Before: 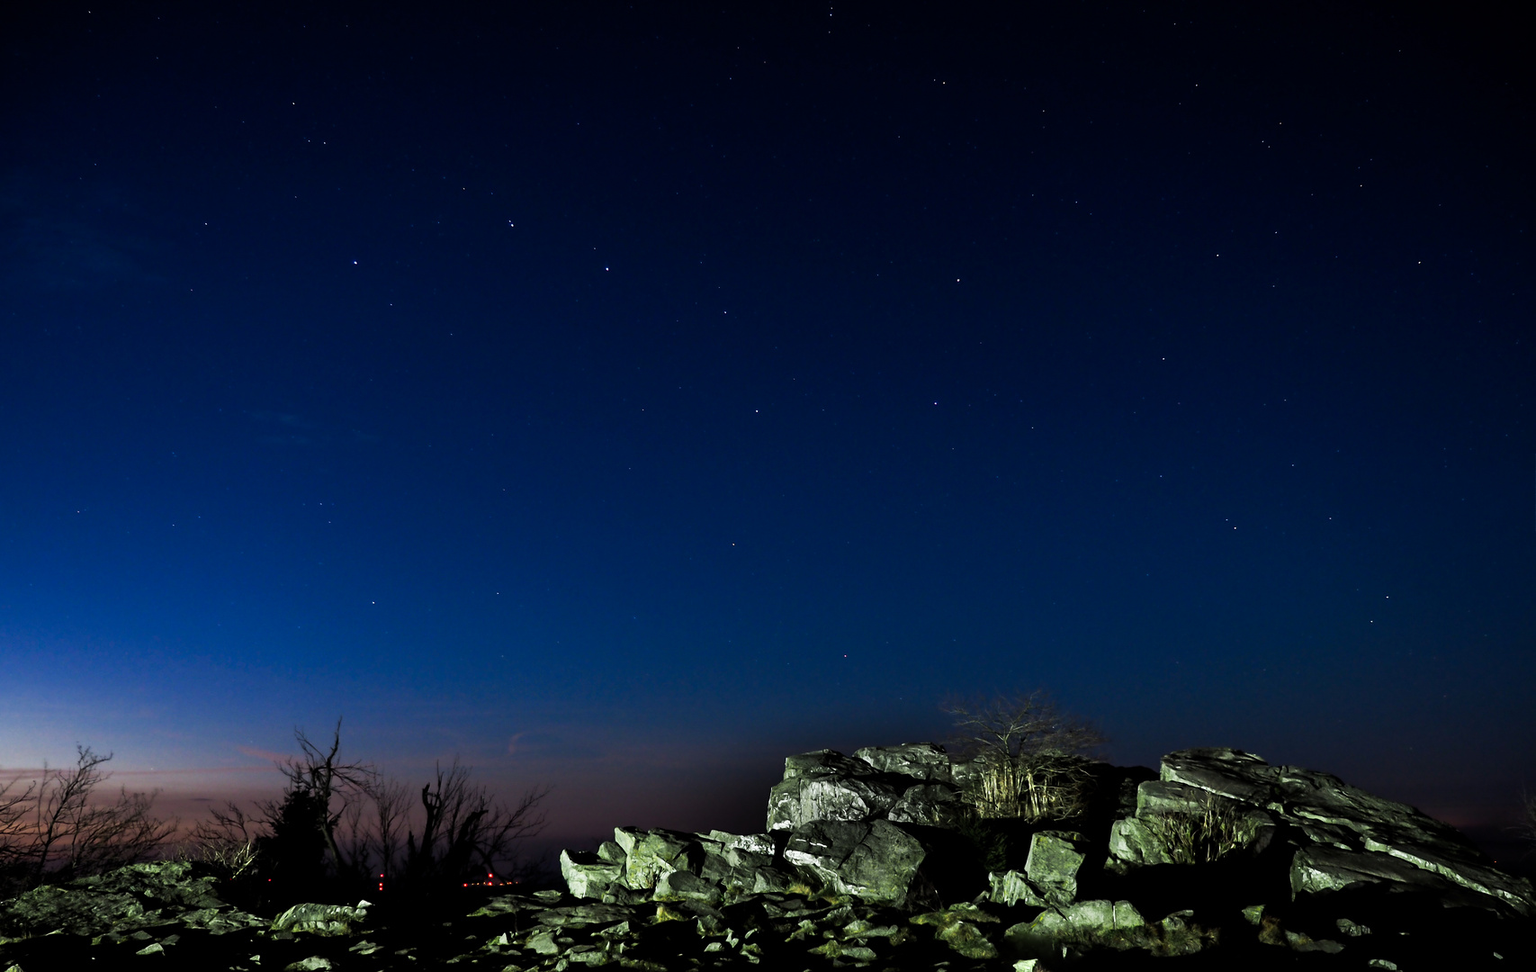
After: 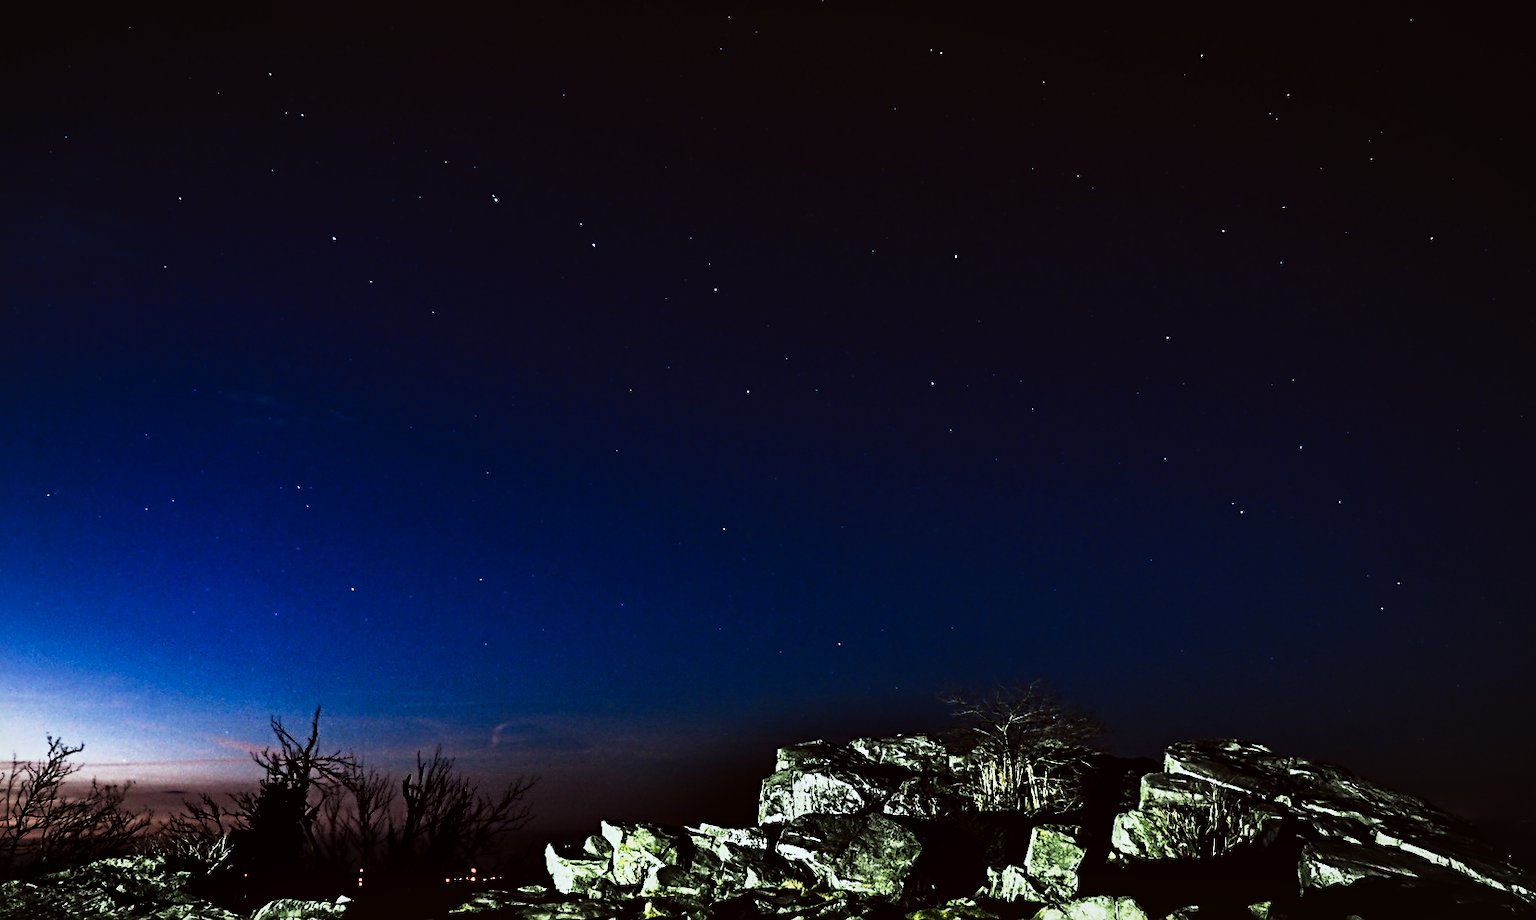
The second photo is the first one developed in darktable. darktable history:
color correction: highlights a* -2.73, highlights b* -2.46, shadows a* 2.55, shadows b* 2.74
sharpen: radius 3.952
local contrast: mode bilateral grid, contrast 20, coarseness 49, detail 179%, midtone range 0.2
crop: left 2.08%, top 3.287%, right 0.915%, bottom 4.825%
tone equalizer: -8 EV -0.407 EV, -7 EV -0.364 EV, -6 EV -0.339 EV, -5 EV -0.235 EV, -3 EV 0.215 EV, -2 EV 0.341 EV, -1 EV 0.389 EV, +0 EV 0.426 EV, edges refinement/feathering 500, mask exposure compensation -1.57 EV, preserve details no
vignetting: fall-off radius 100.93%, brightness -0.211, width/height ratio 1.337
contrast brightness saturation: contrast 0.243, brightness 0.086
tone curve: curves: ch0 [(0, 0.023) (0.132, 0.075) (0.256, 0.2) (0.463, 0.494) (0.699, 0.816) (0.813, 0.898) (1, 0.943)]; ch1 [(0, 0) (0.32, 0.306) (0.441, 0.41) (0.476, 0.466) (0.498, 0.5) (0.518, 0.519) (0.546, 0.571) (0.604, 0.651) (0.733, 0.817) (1, 1)]; ch2 [(0, 0) (0.312, 0.313) (0.431, 0.425) (0.483, 0.477) (0.503, 0.503) (0.526, 0.507) (0.564, 0.575) (0.614, 0.695) (0.713, 0.767) (0.985, 0.966)], preserve colors none
